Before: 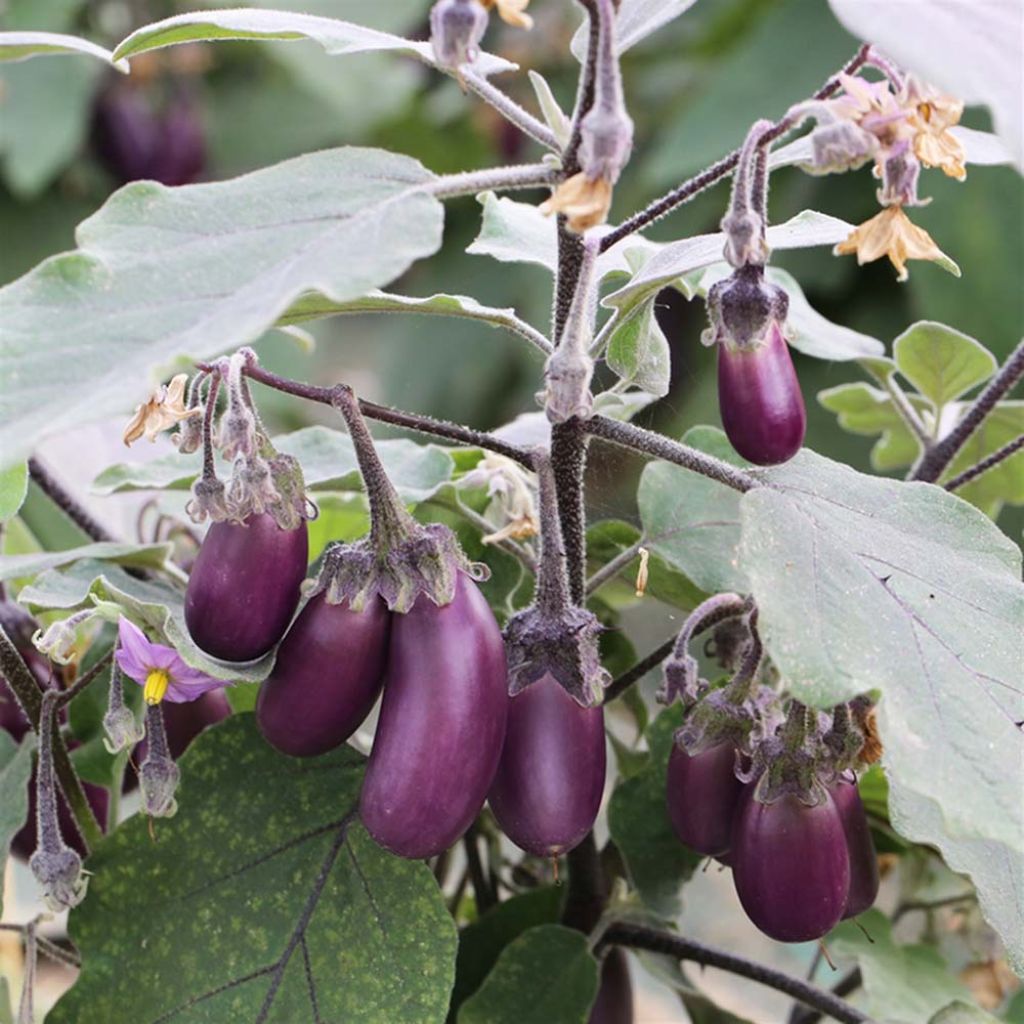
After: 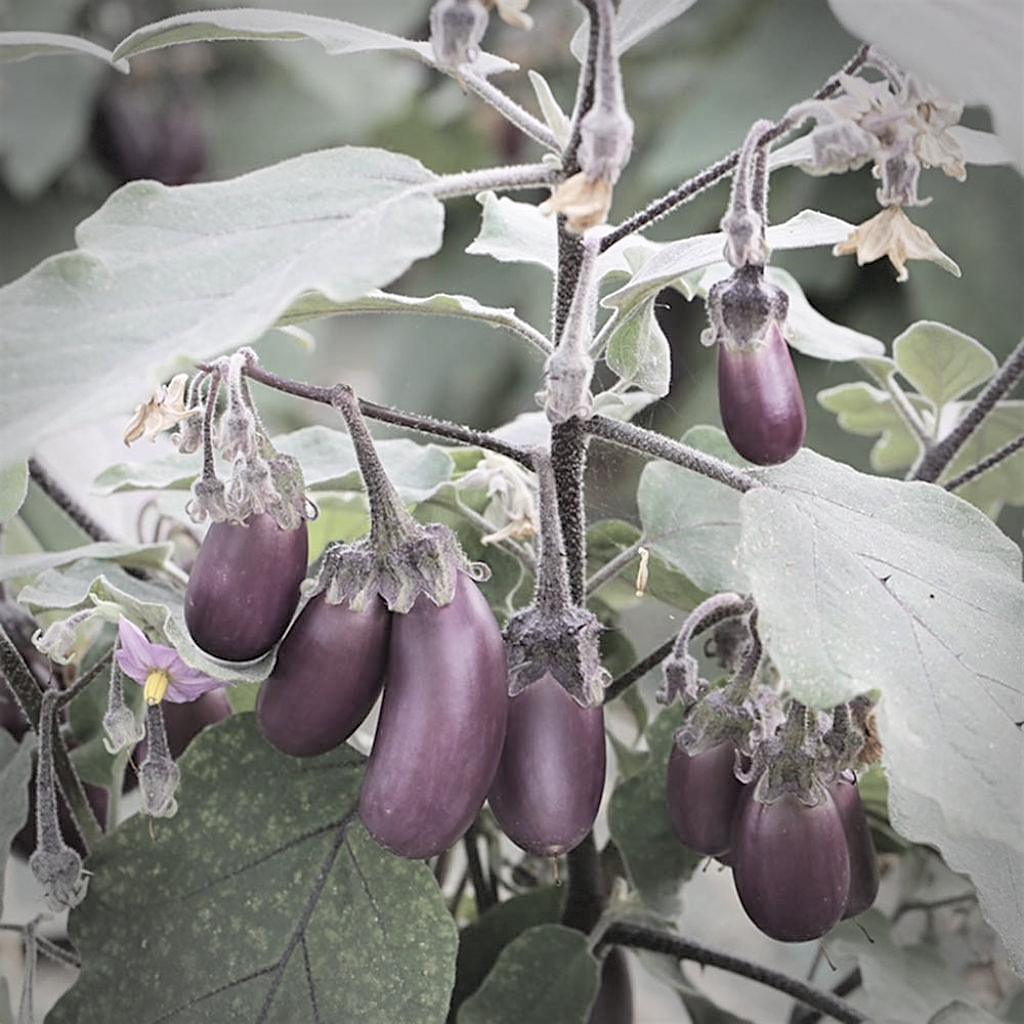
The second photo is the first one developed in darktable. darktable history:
contrast brightness saturation: brightness 0.186, saturation -0.503
sharpen: on, module defaults
vignetting: fall-off start 71.56%, dithering 8-bit output
